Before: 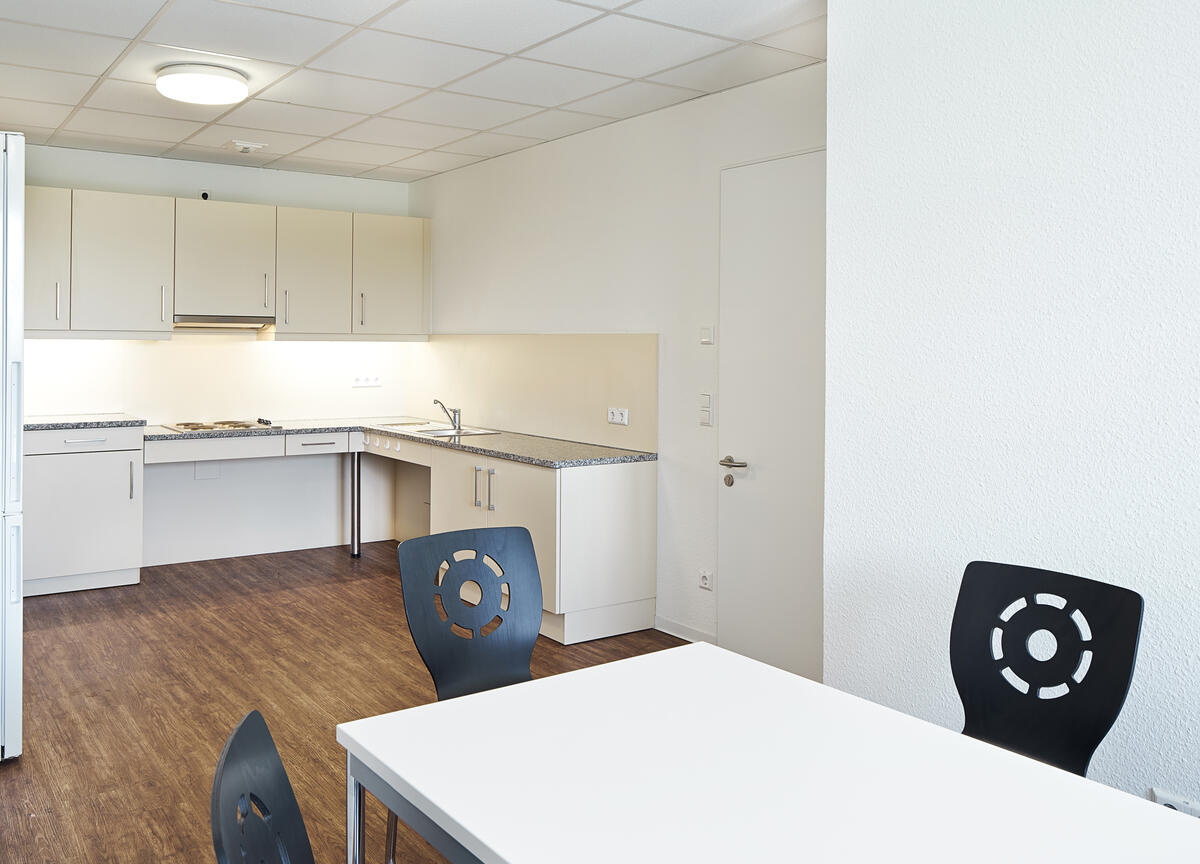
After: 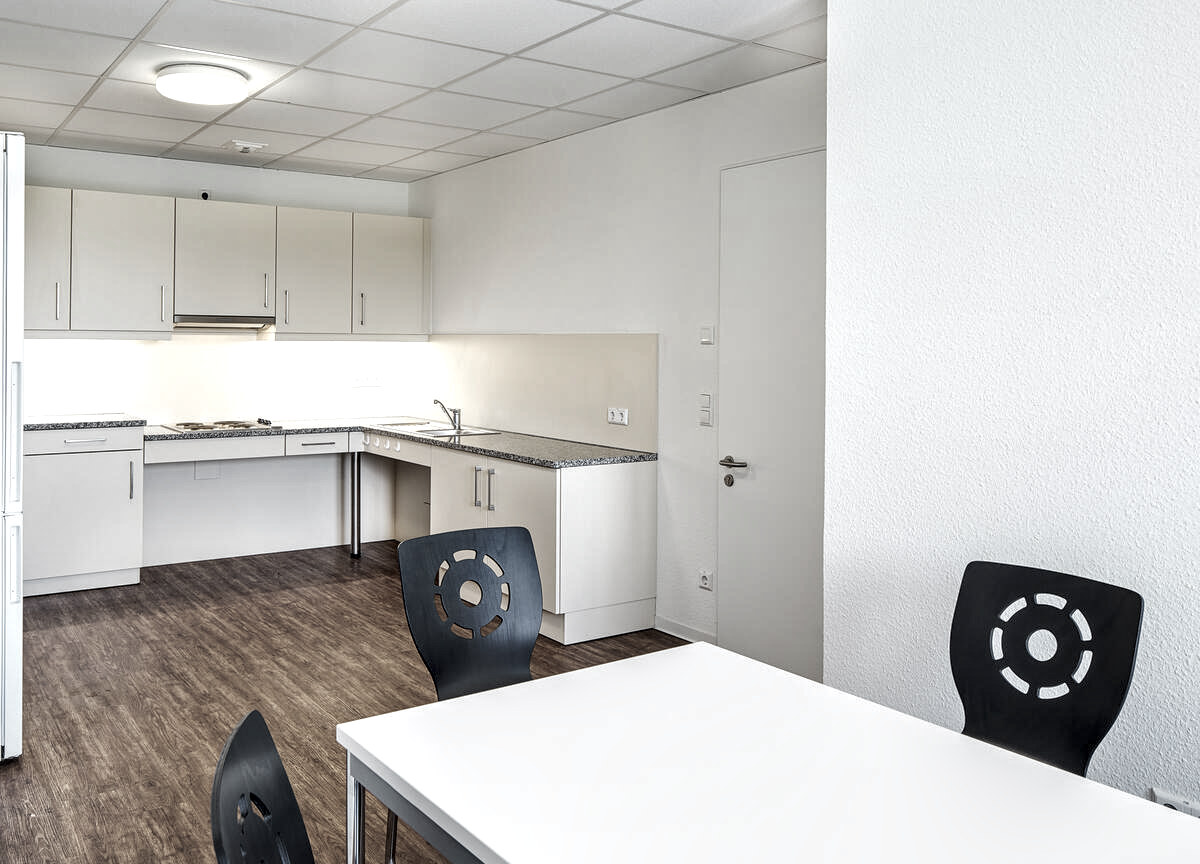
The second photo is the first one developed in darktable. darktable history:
color correction: saturation 0.5
local contrast: highlights 65%, shadows 54%, detail 169%, midtone range 0.514
